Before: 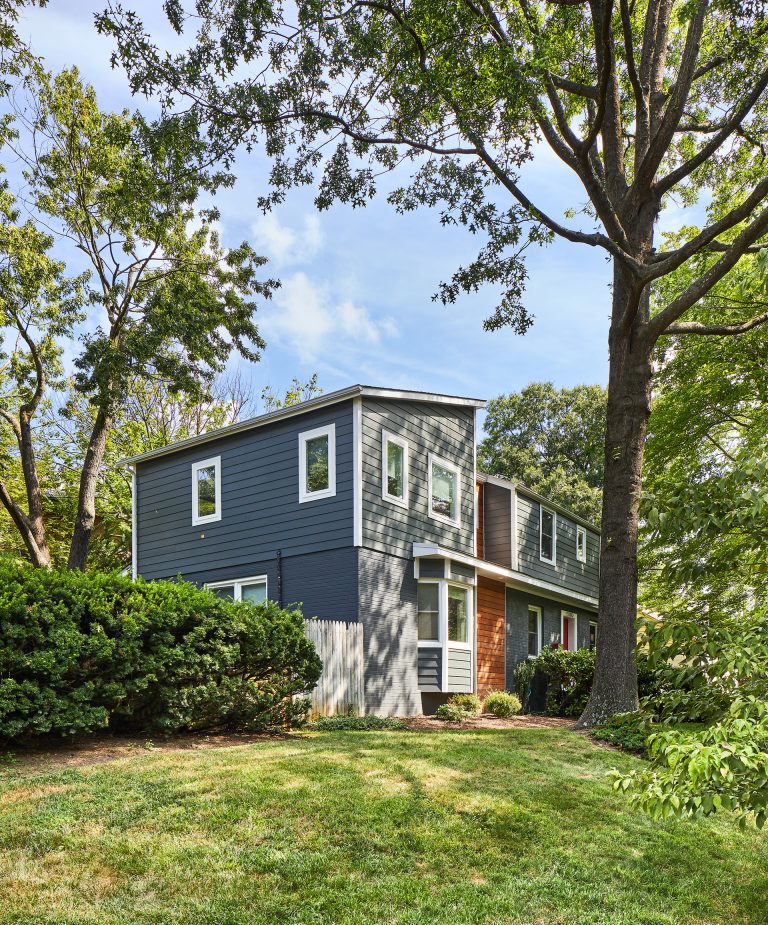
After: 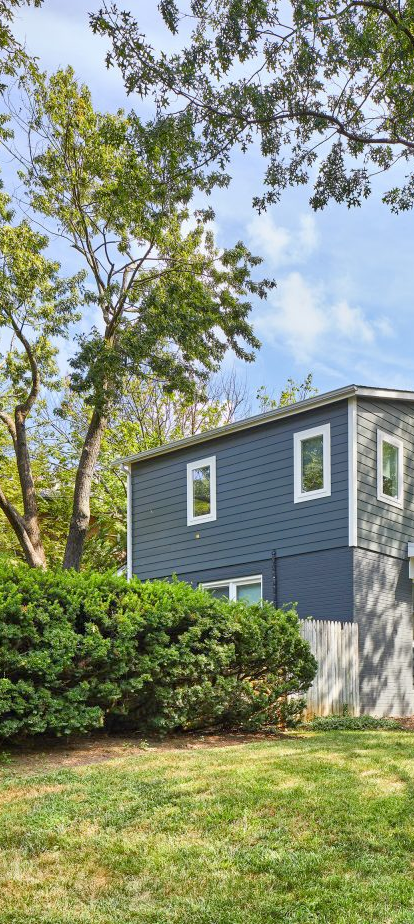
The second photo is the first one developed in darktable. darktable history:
crop: left 0.67%, right 45.361%, bottom 0.091%
tone equalizer: -7 EV 0.15 EV, -6 EV 0.63 EV, -5 EV 1.13 EV, -4 EV 1.33 EV, -3 EV 1.18 EV, -2 EV 0.6 EV, -1 EV 0.148 EV, smoothing diameter 24.86%, edges refinement/feathering 11.34, preserve details guided filter
